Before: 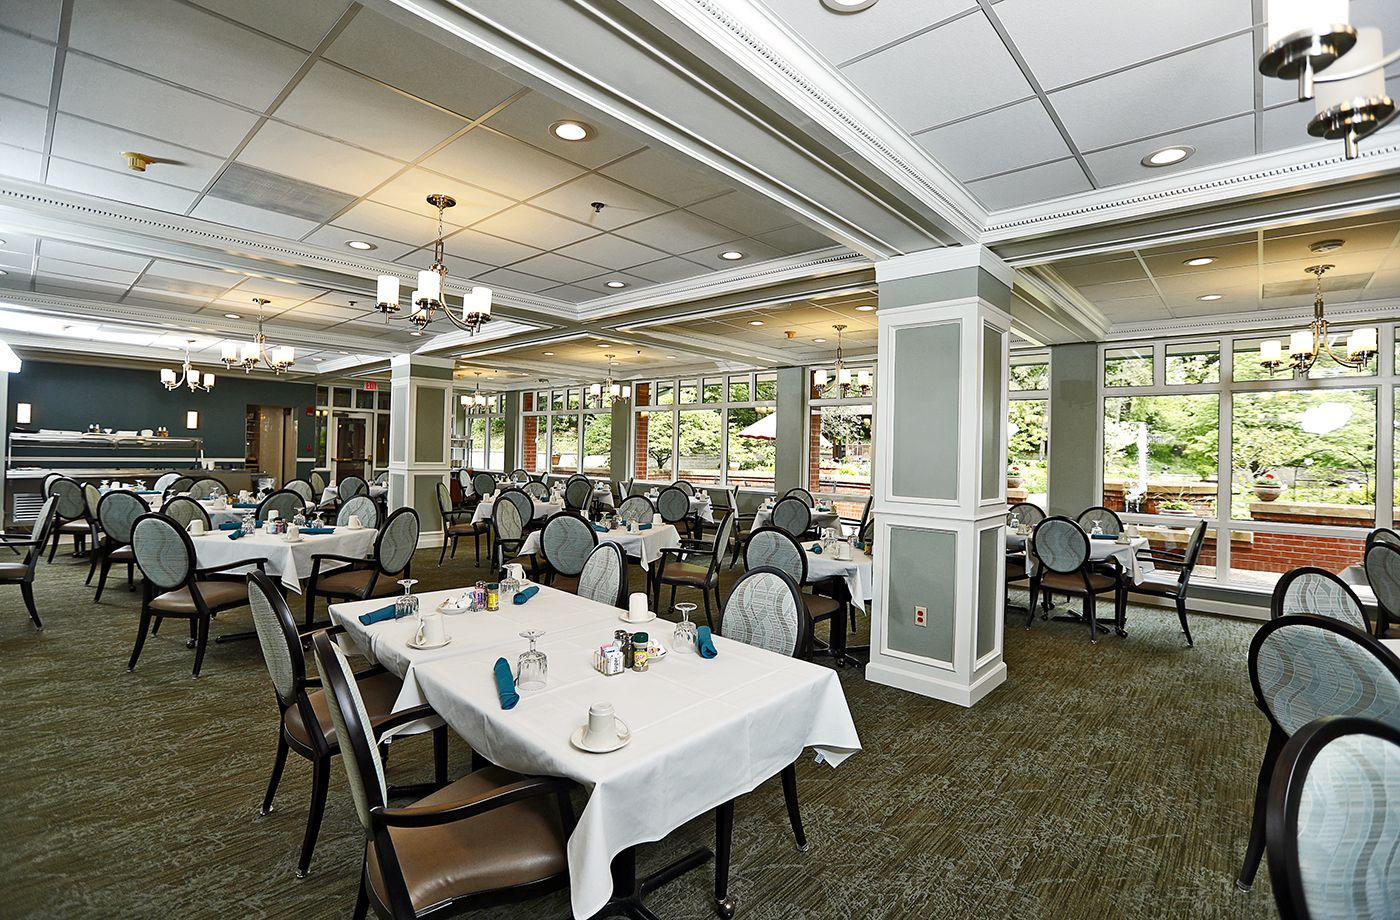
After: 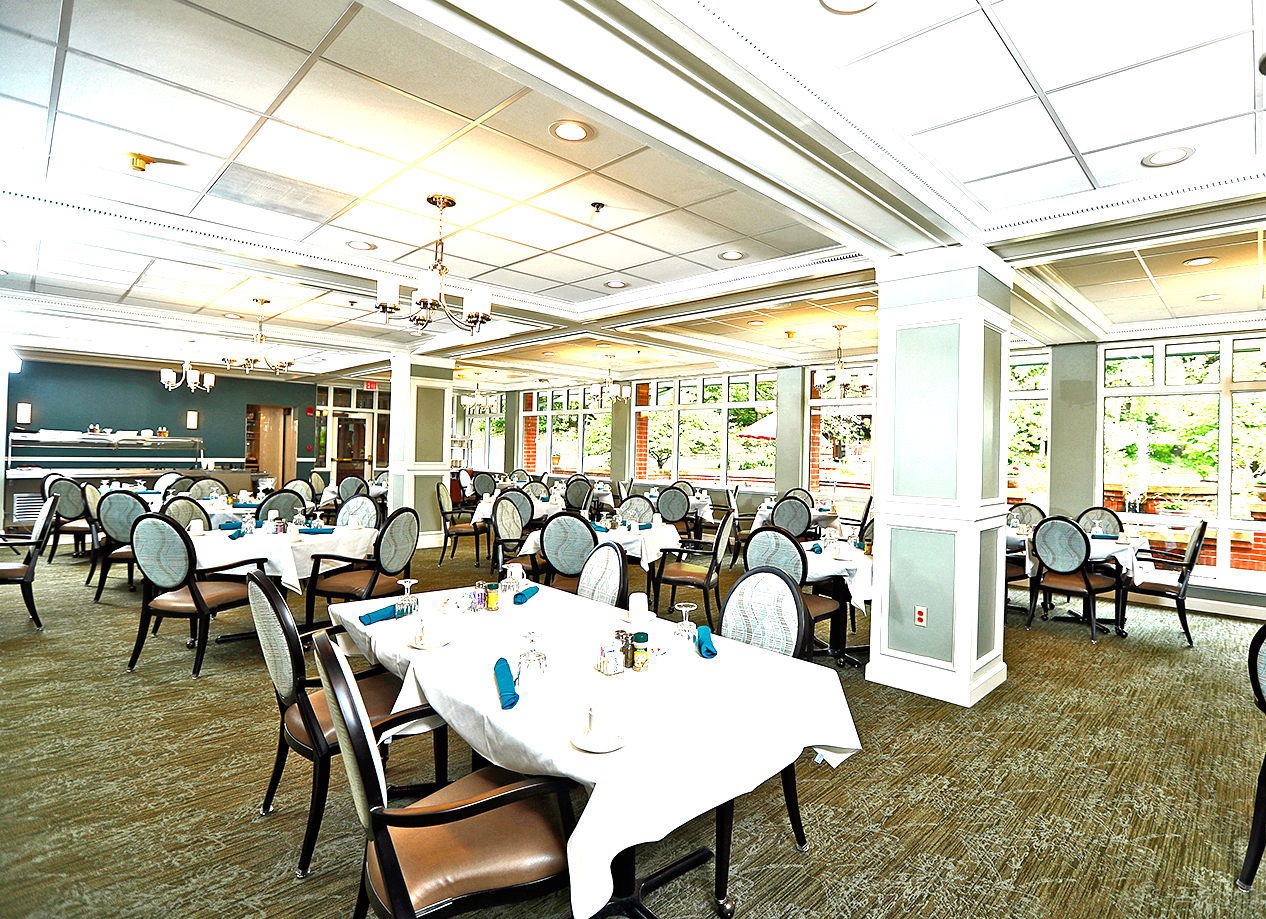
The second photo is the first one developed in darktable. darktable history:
exposure: black level correction 0, exposure 1.45 EV, compensate exposure bias true, compensate highlight preservation false
crop: right 9.509%, bottom 0.031%
